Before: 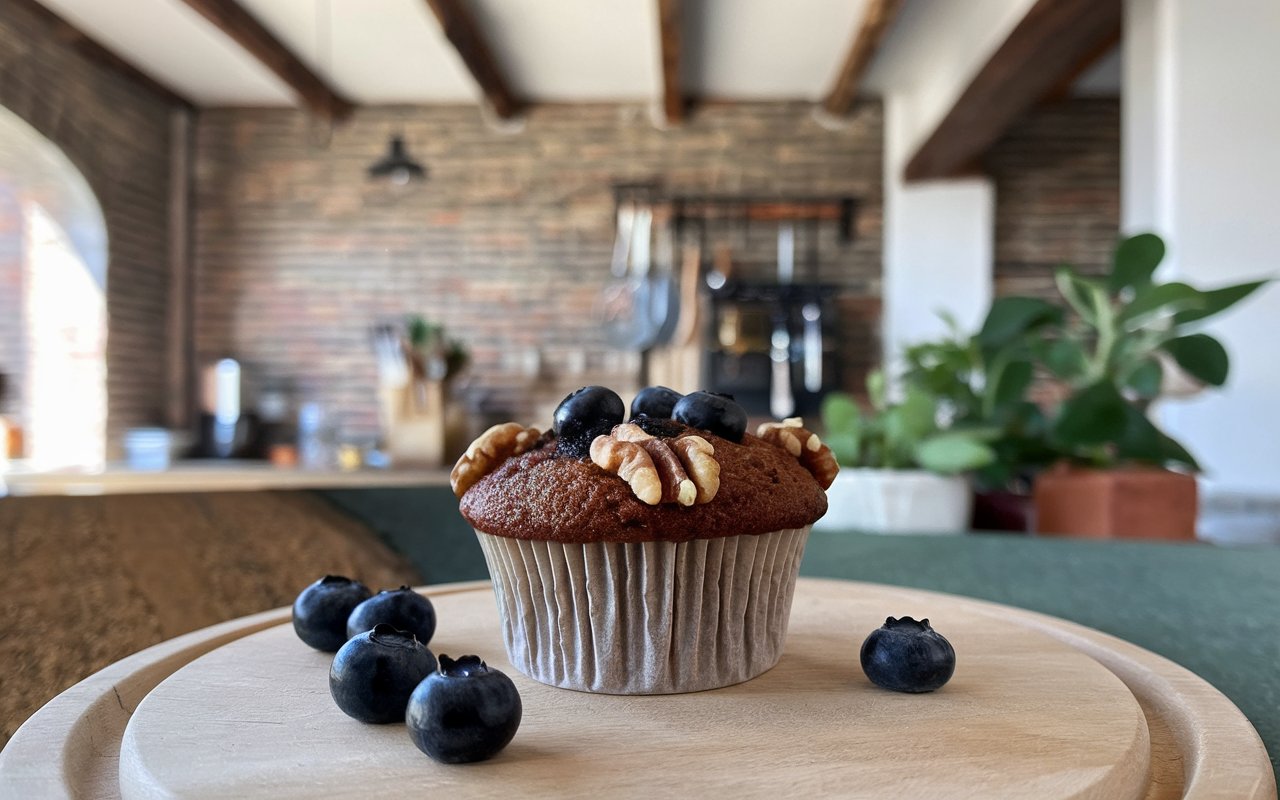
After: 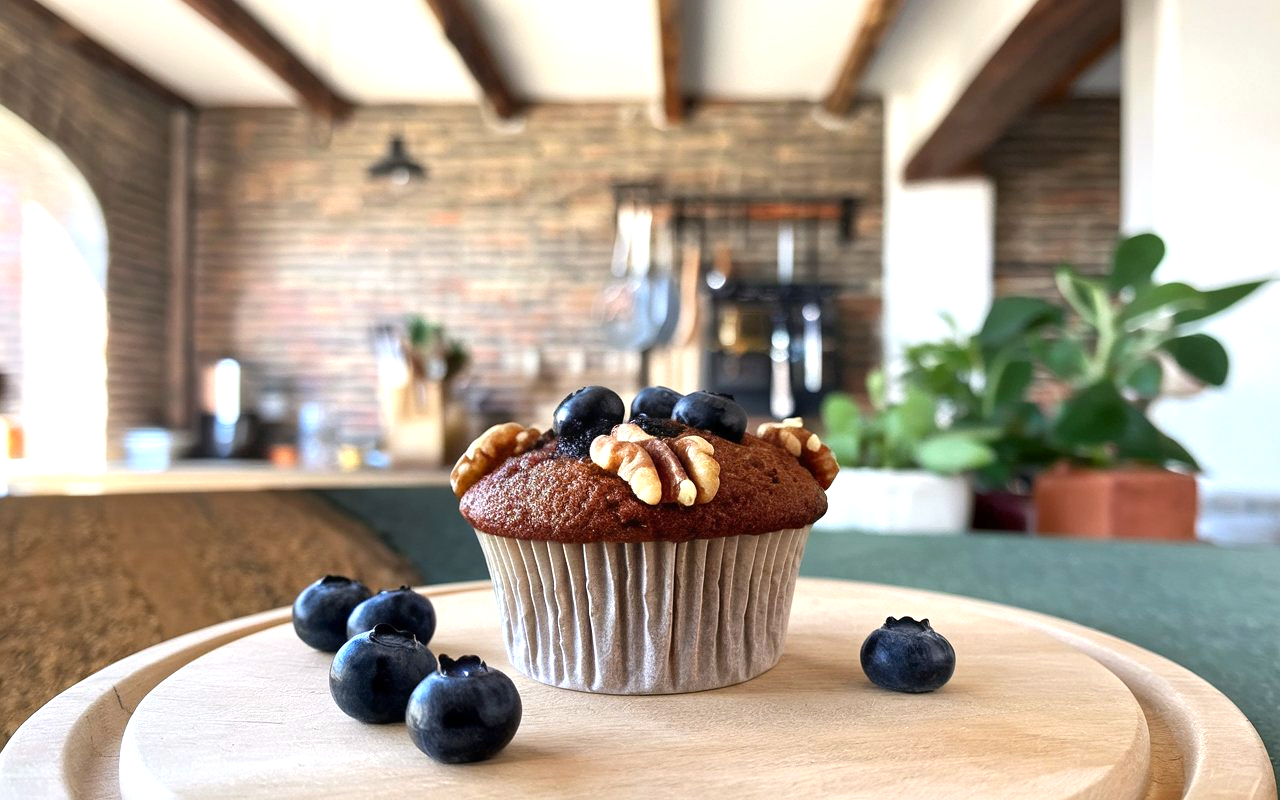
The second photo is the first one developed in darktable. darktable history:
exposure: exposure 0.74 EV, compensate highlight preservation false
color correction: highlights a* 0.816, highlights b* 2.78, saturation 1.1
